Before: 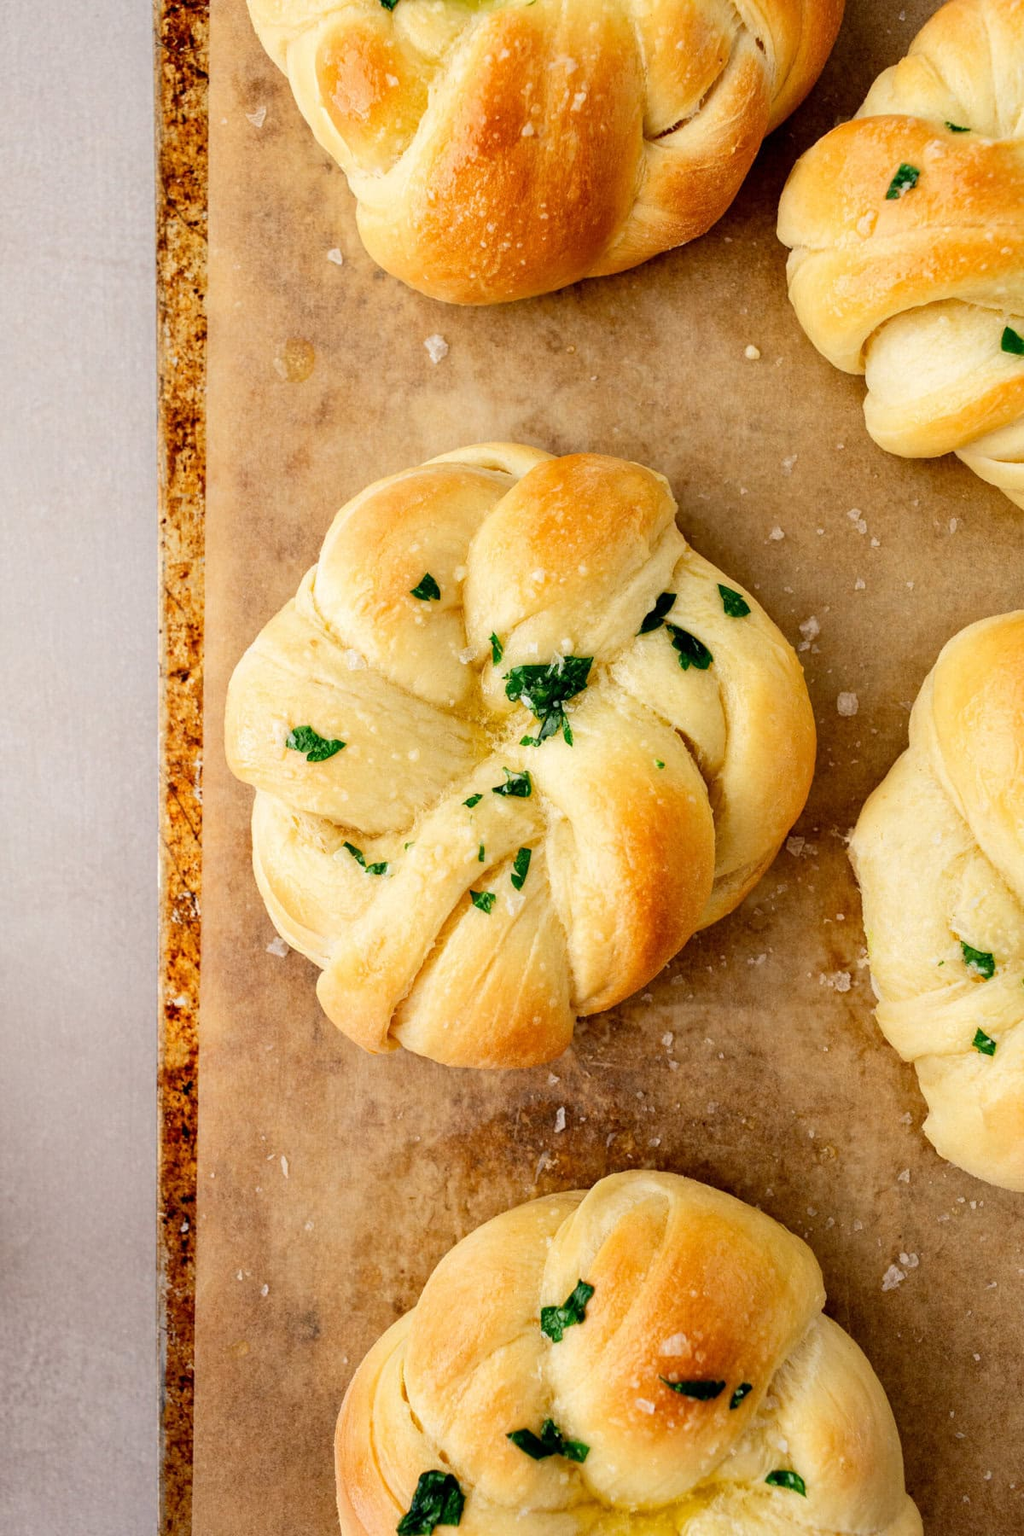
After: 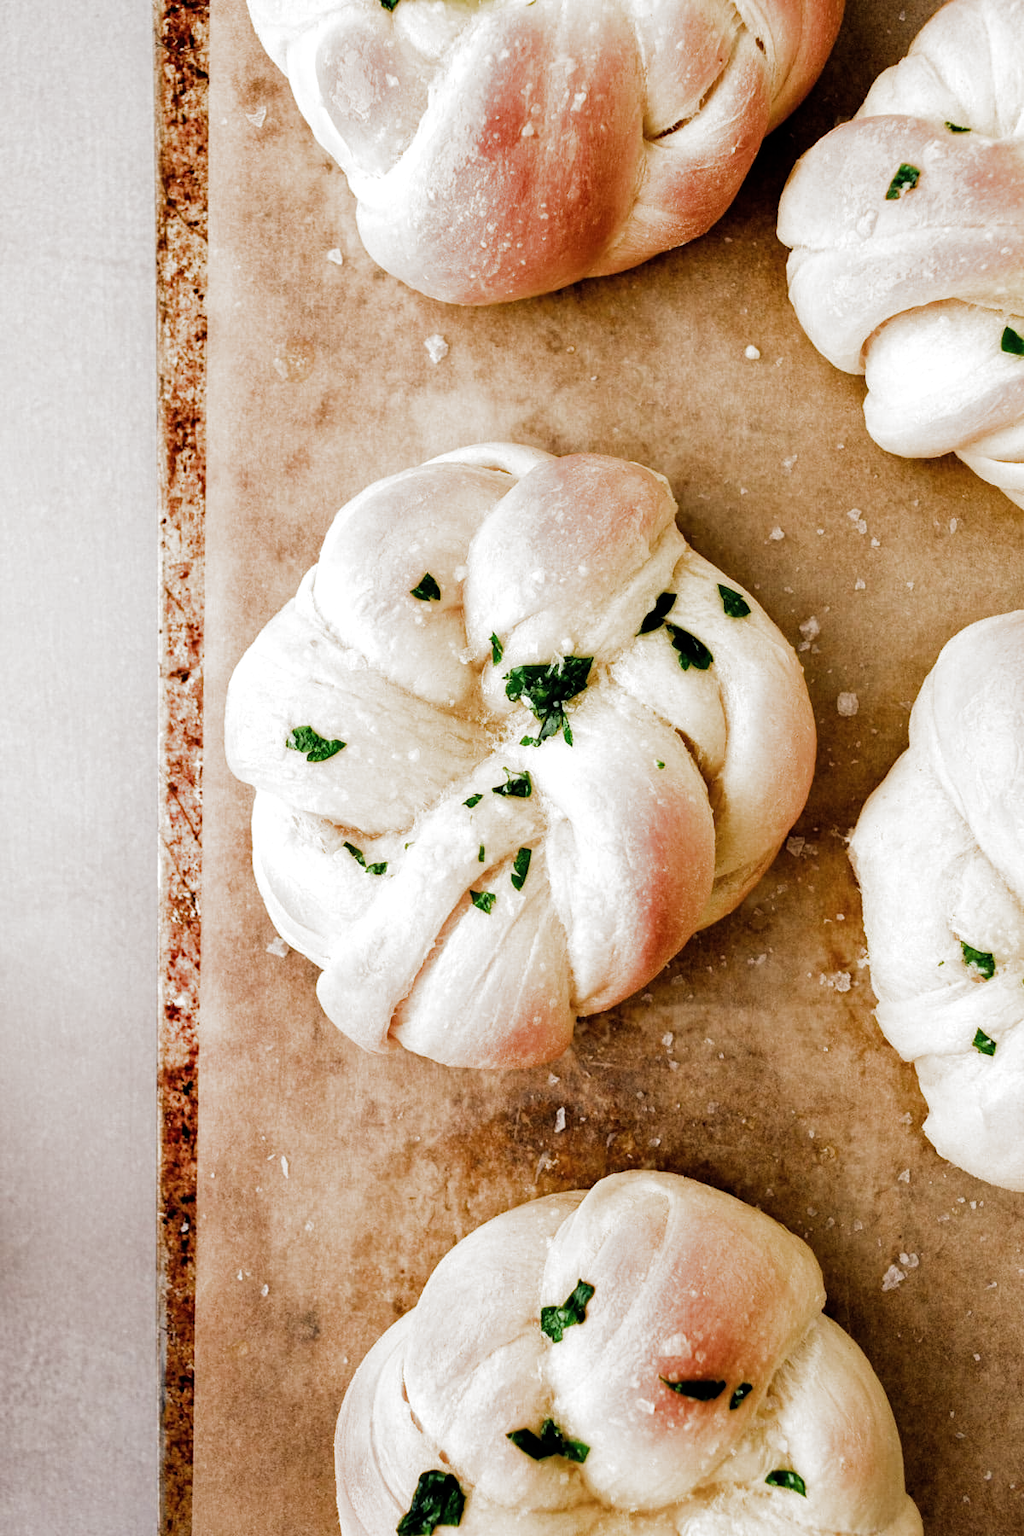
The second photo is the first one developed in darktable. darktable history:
filmic rgb: black relative exposure -7.99 EV, white relative exposure 2.19 EV, hardness 6.93, add noise in highlights 0.001, color science v3 (2019), use custom middle-gray values true, contrast in highlights soft
exposure: compensate exposure bias true, compensate highlight preservation false
